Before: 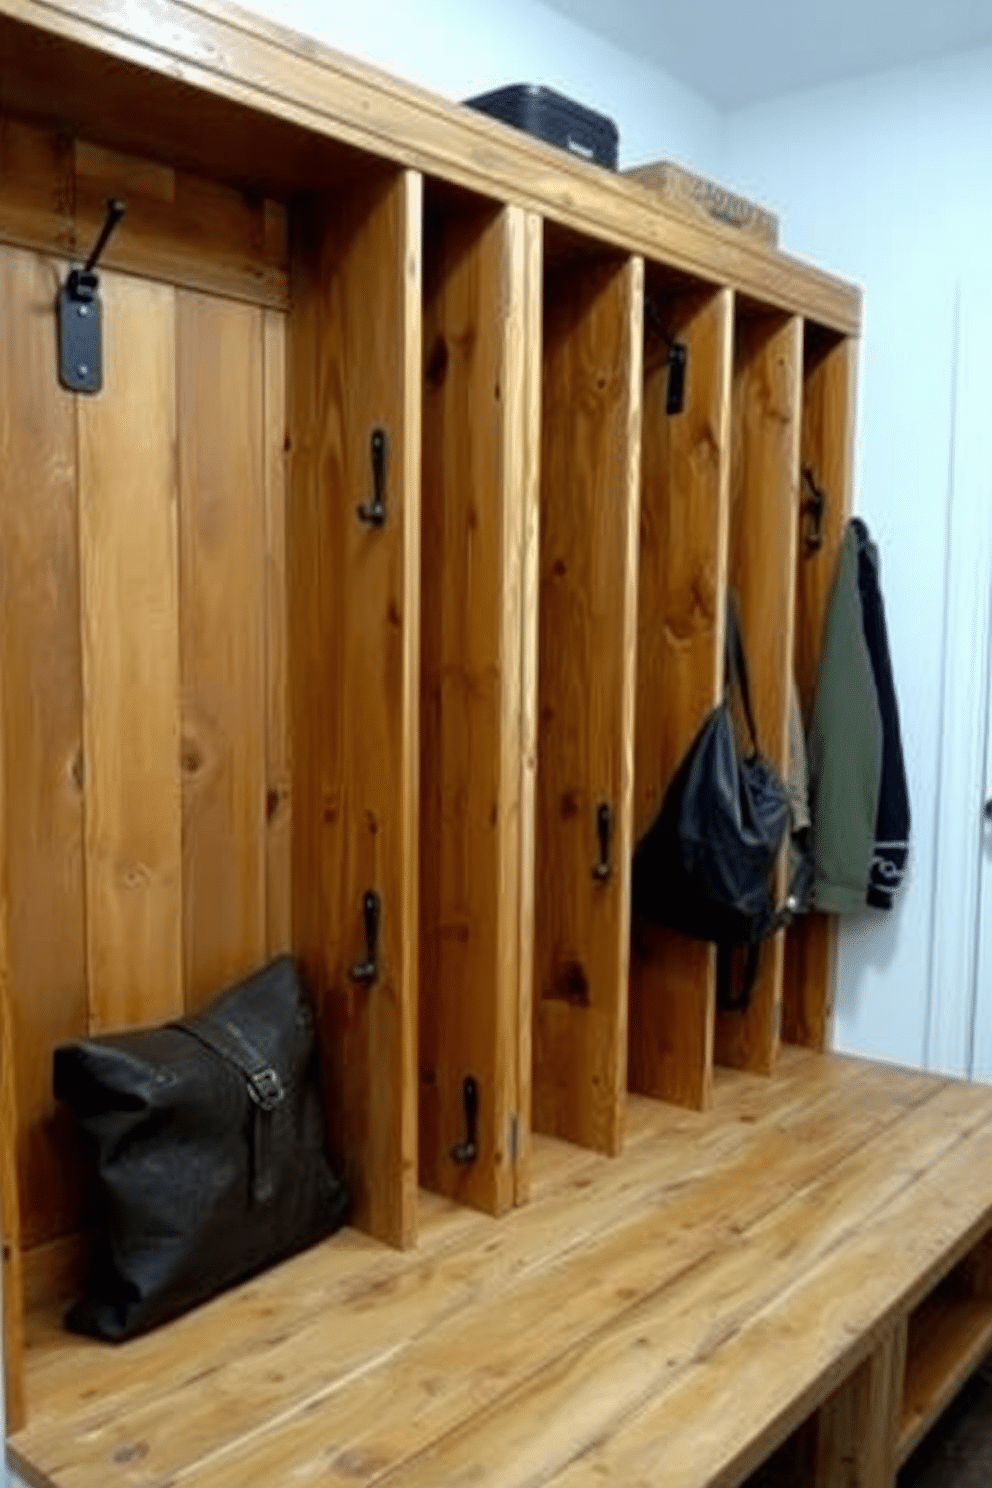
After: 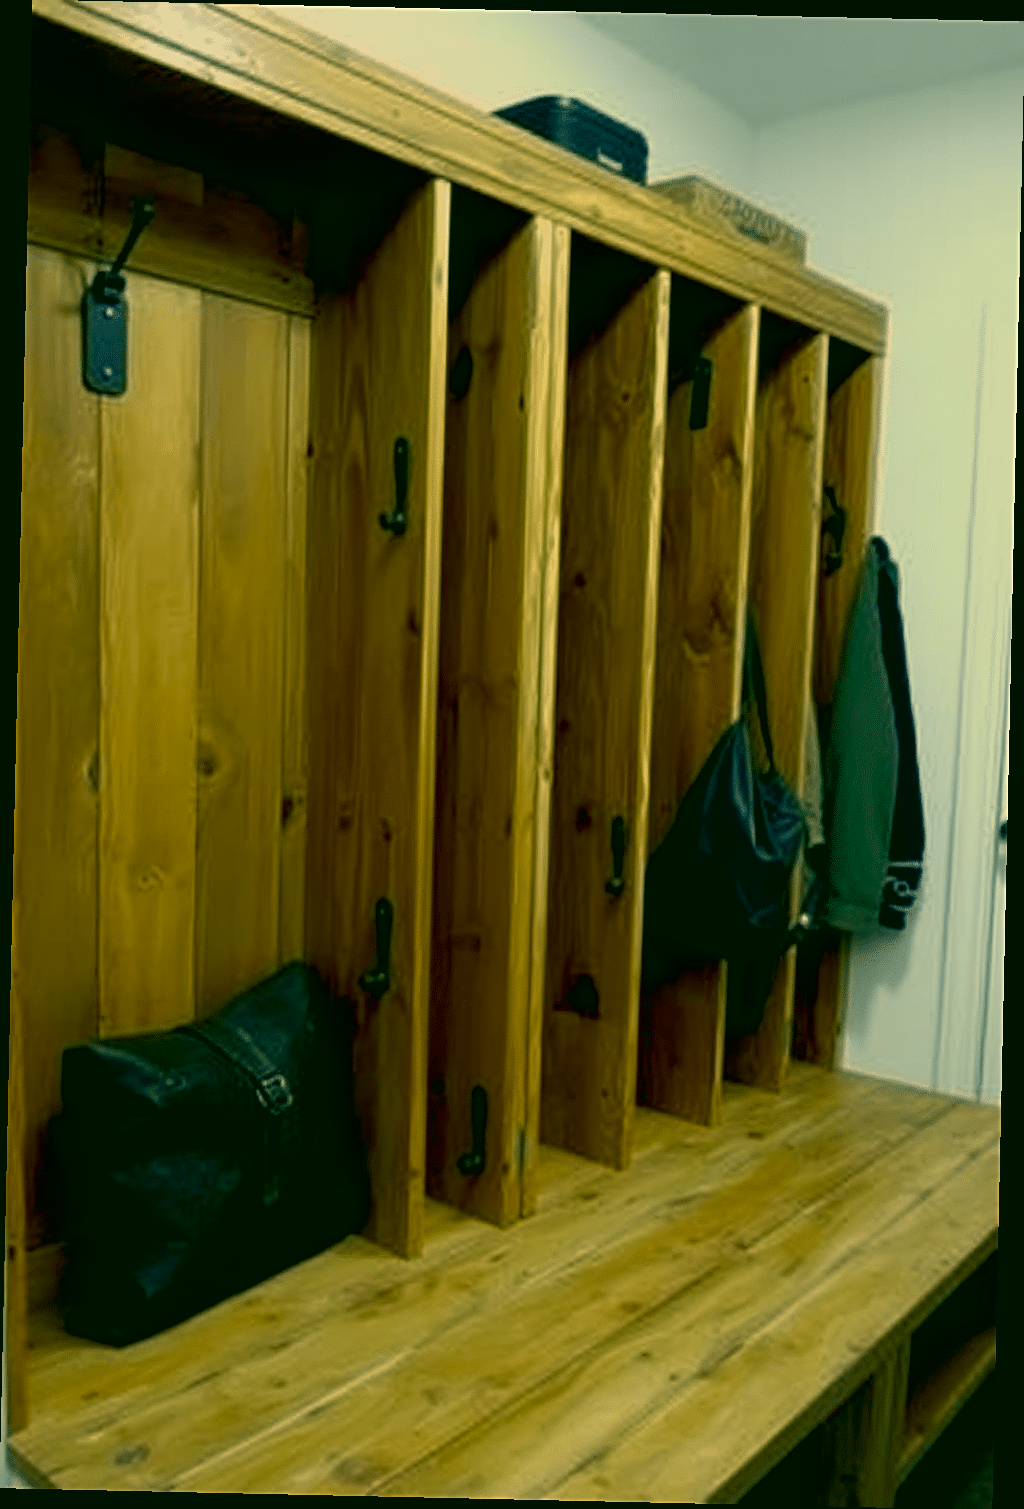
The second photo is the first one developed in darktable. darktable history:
sharpen: on, module defaults
crop and rotate: angle -1.27°
contrast brightness saturation: contrast 0.031, brightness -0.038
color correction: highlights a* 5.66, highlights b* 33.13, shadows a* -25.91, shadows b* 3.96
exposure: black level correction 0.011, exposure -0.471 EV, compensate exposure bias true, compensate highlight preservation false
